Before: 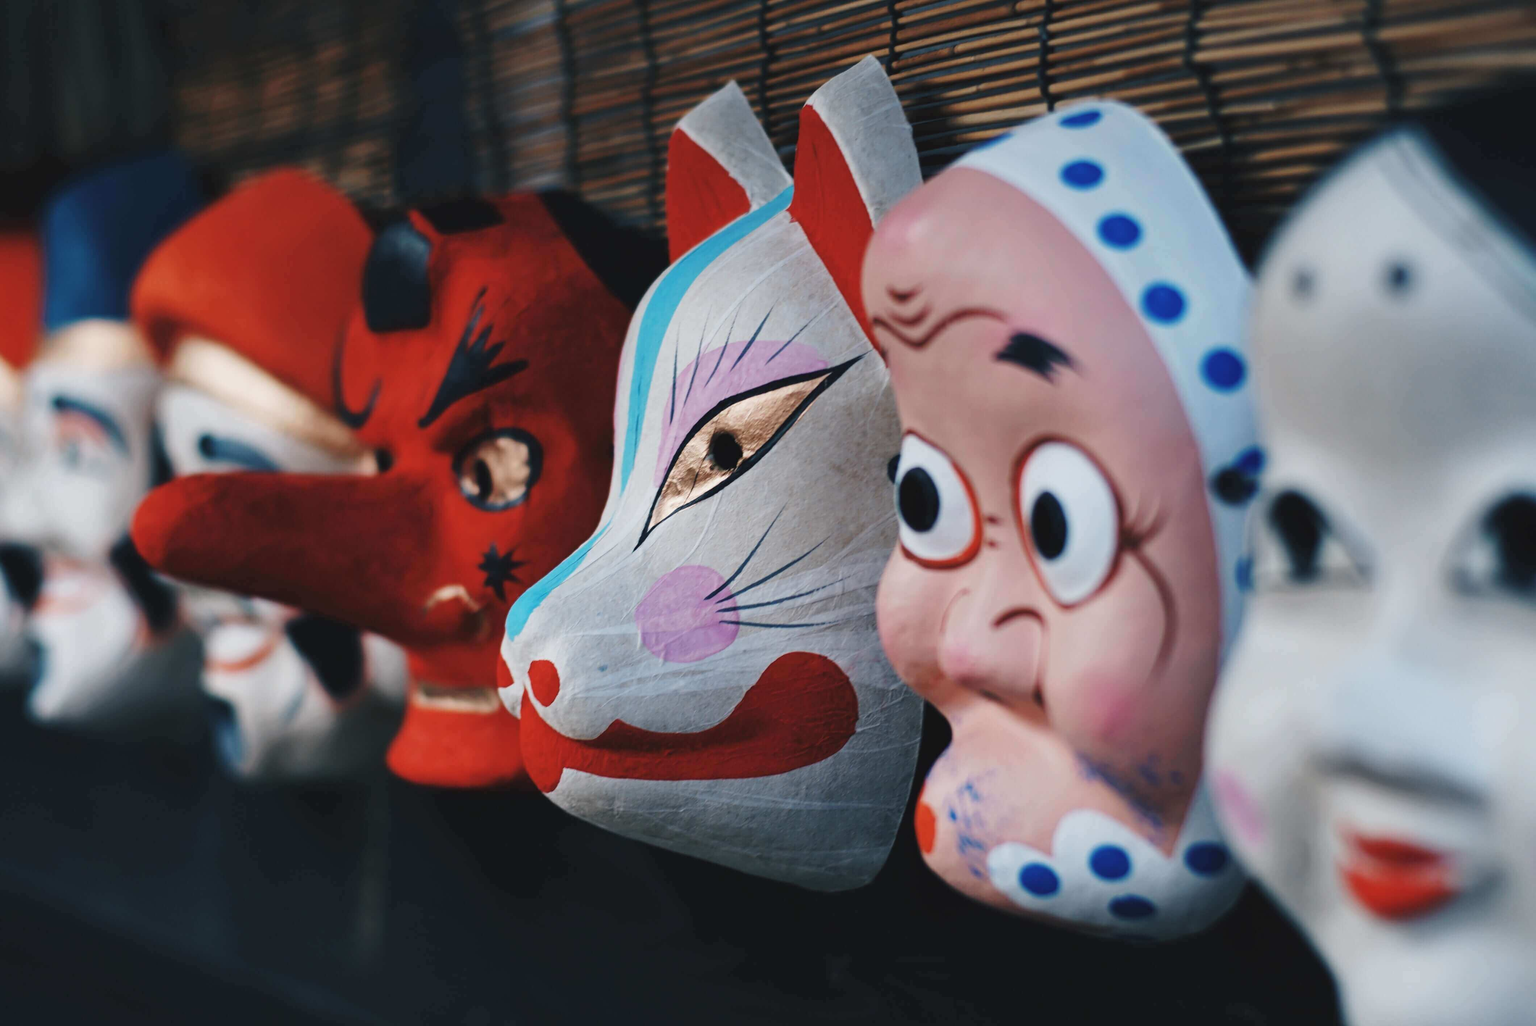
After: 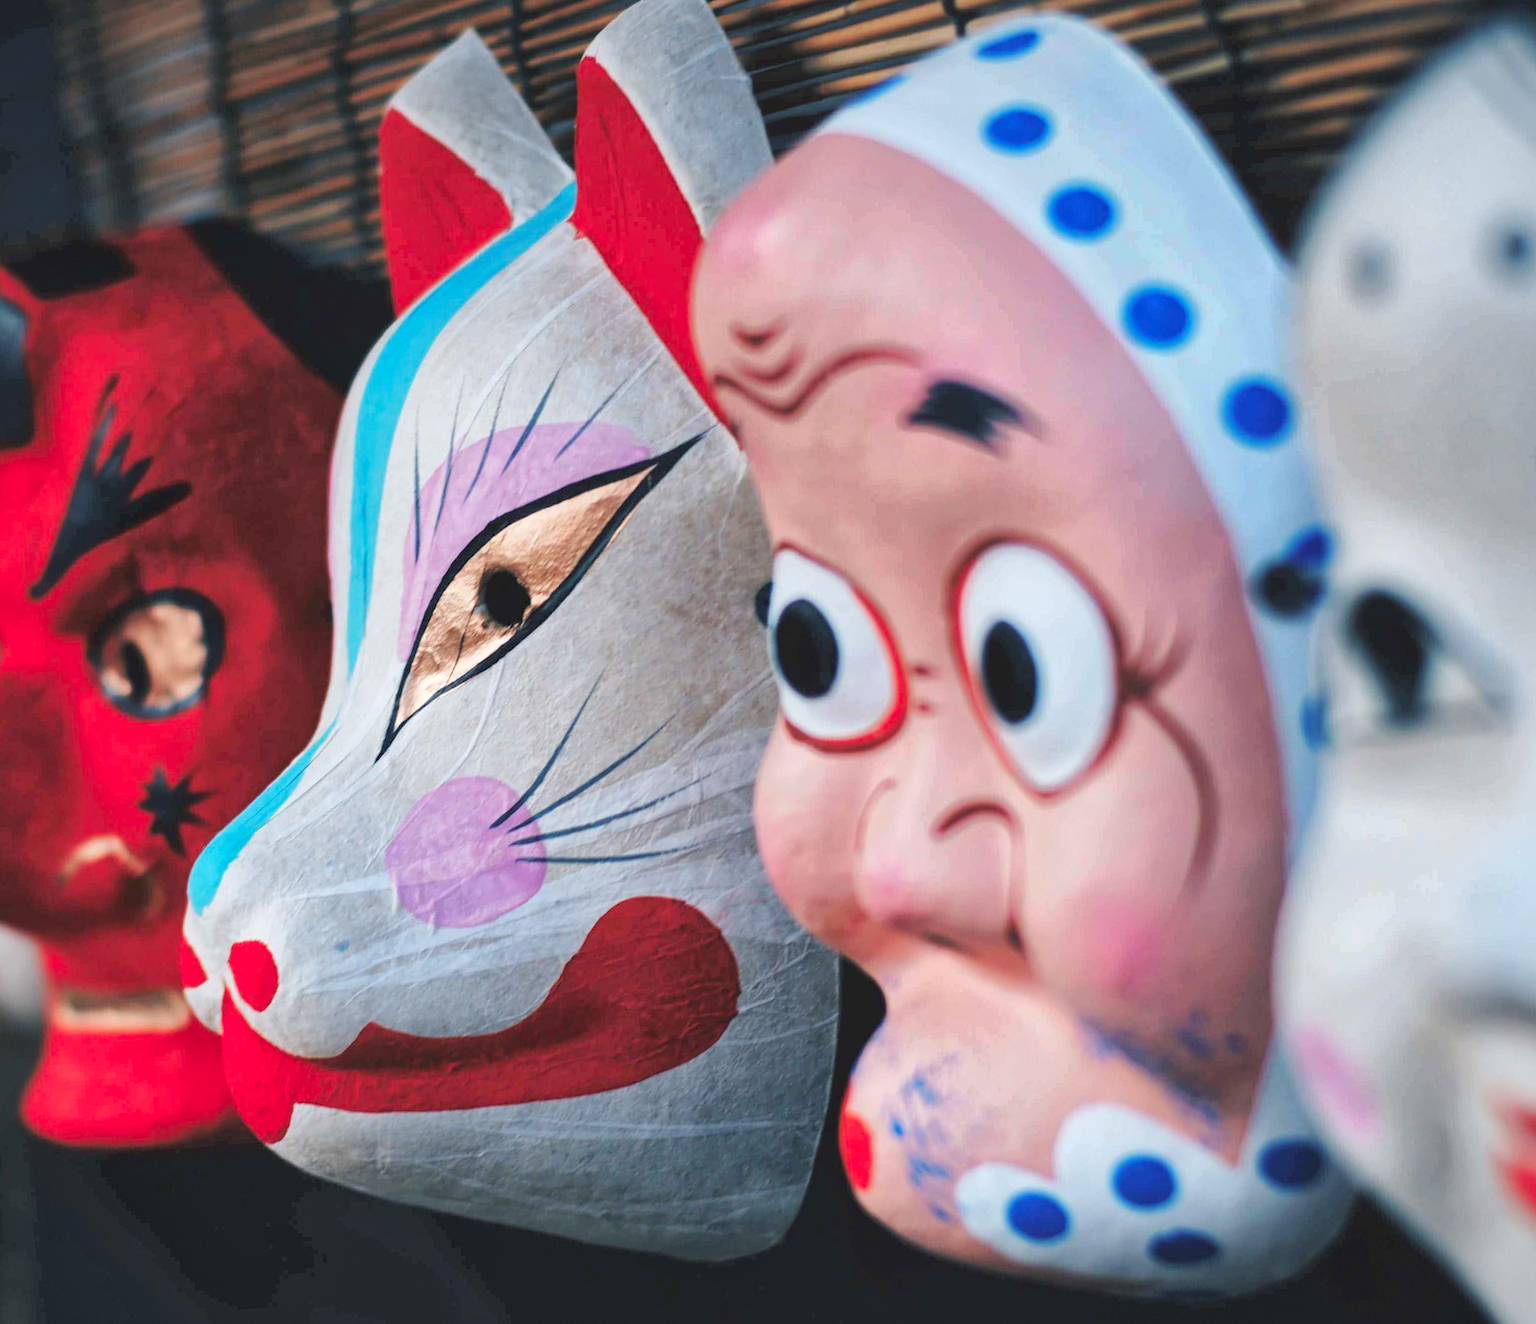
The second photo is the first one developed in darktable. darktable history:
tone equalizer: on, module defaults
exposure: black level correction 0, exposure 0.7 EV, compensate exposure bias true, compensate highlight preservation false
rotate and perspective: rotation -4.57°, crop left 0.054, crop right 0.944, crop top 0.087, crop bottom 0.914
crop and rotate: left 24.034%, top 2.838%, right 6.406%, bottom 6.299%
color zones: curves: ch1 [(0.309, 0.524) (0.41, 0.329) (0.508, 0.509)]; ch2 [(0.25, 0.457) (0.75, 0.5)]
vignetting: fall-off start 97.28%, fall-off radius 79%, brightness -0.462, saturation -0.3, width/height ratio 1.114, dithering 8-bit output, unbound false
global tonemap: drago (1, 100), detail 1
